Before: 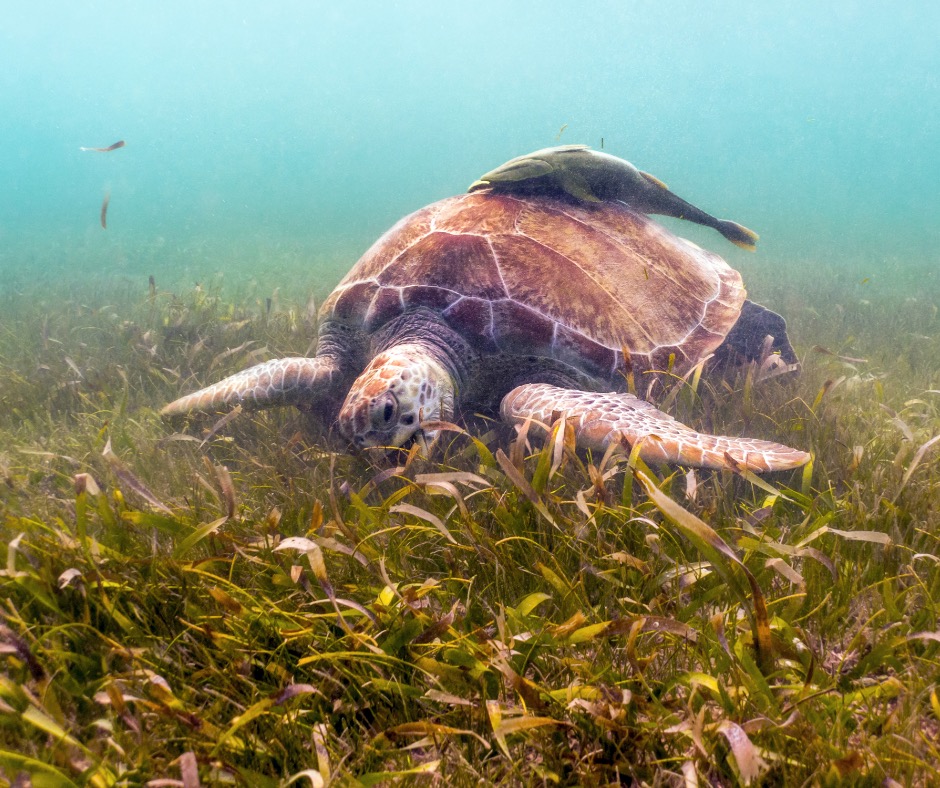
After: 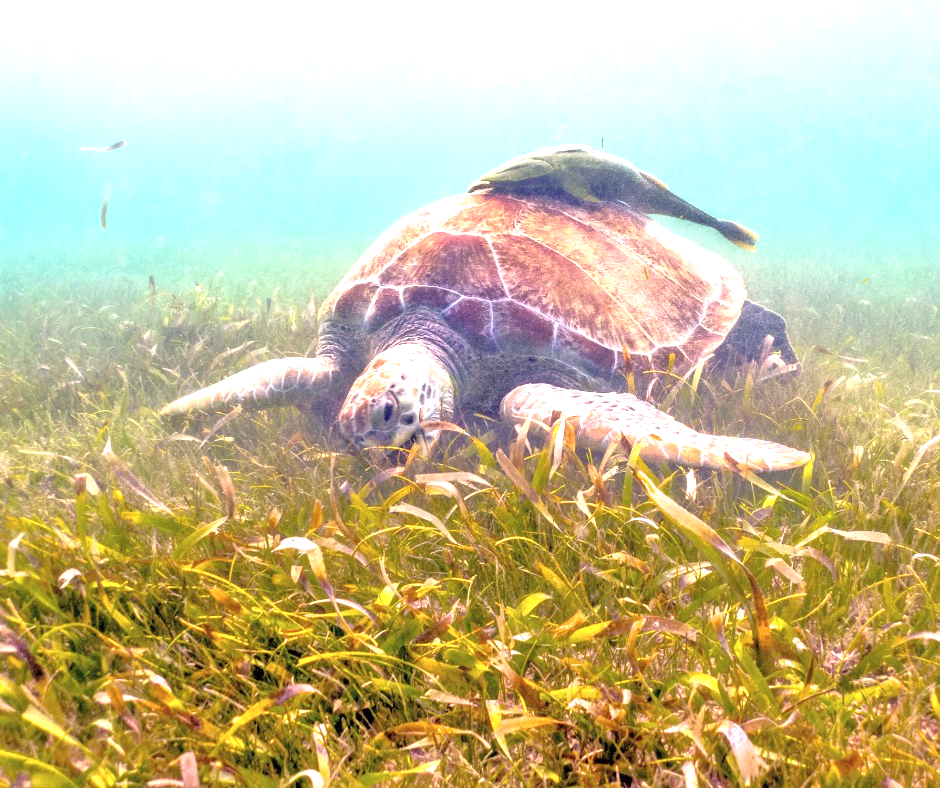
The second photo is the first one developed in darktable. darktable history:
tone equalizer: -7 EV 0.15 EV, -6 EV 0.6 EV, -5 EV 1.15 EV, -4 EV 1.33 EV, -3 EV 1.15 EV, -2 EV 0.6 EV, -1 EV 0.15 EV, mask exposure compensation -0.5 EV
exposure: black level correction 0, exposure 1.1 EV, compensate highlight preservation false
contrast brightness saturation: saturation -0.04
